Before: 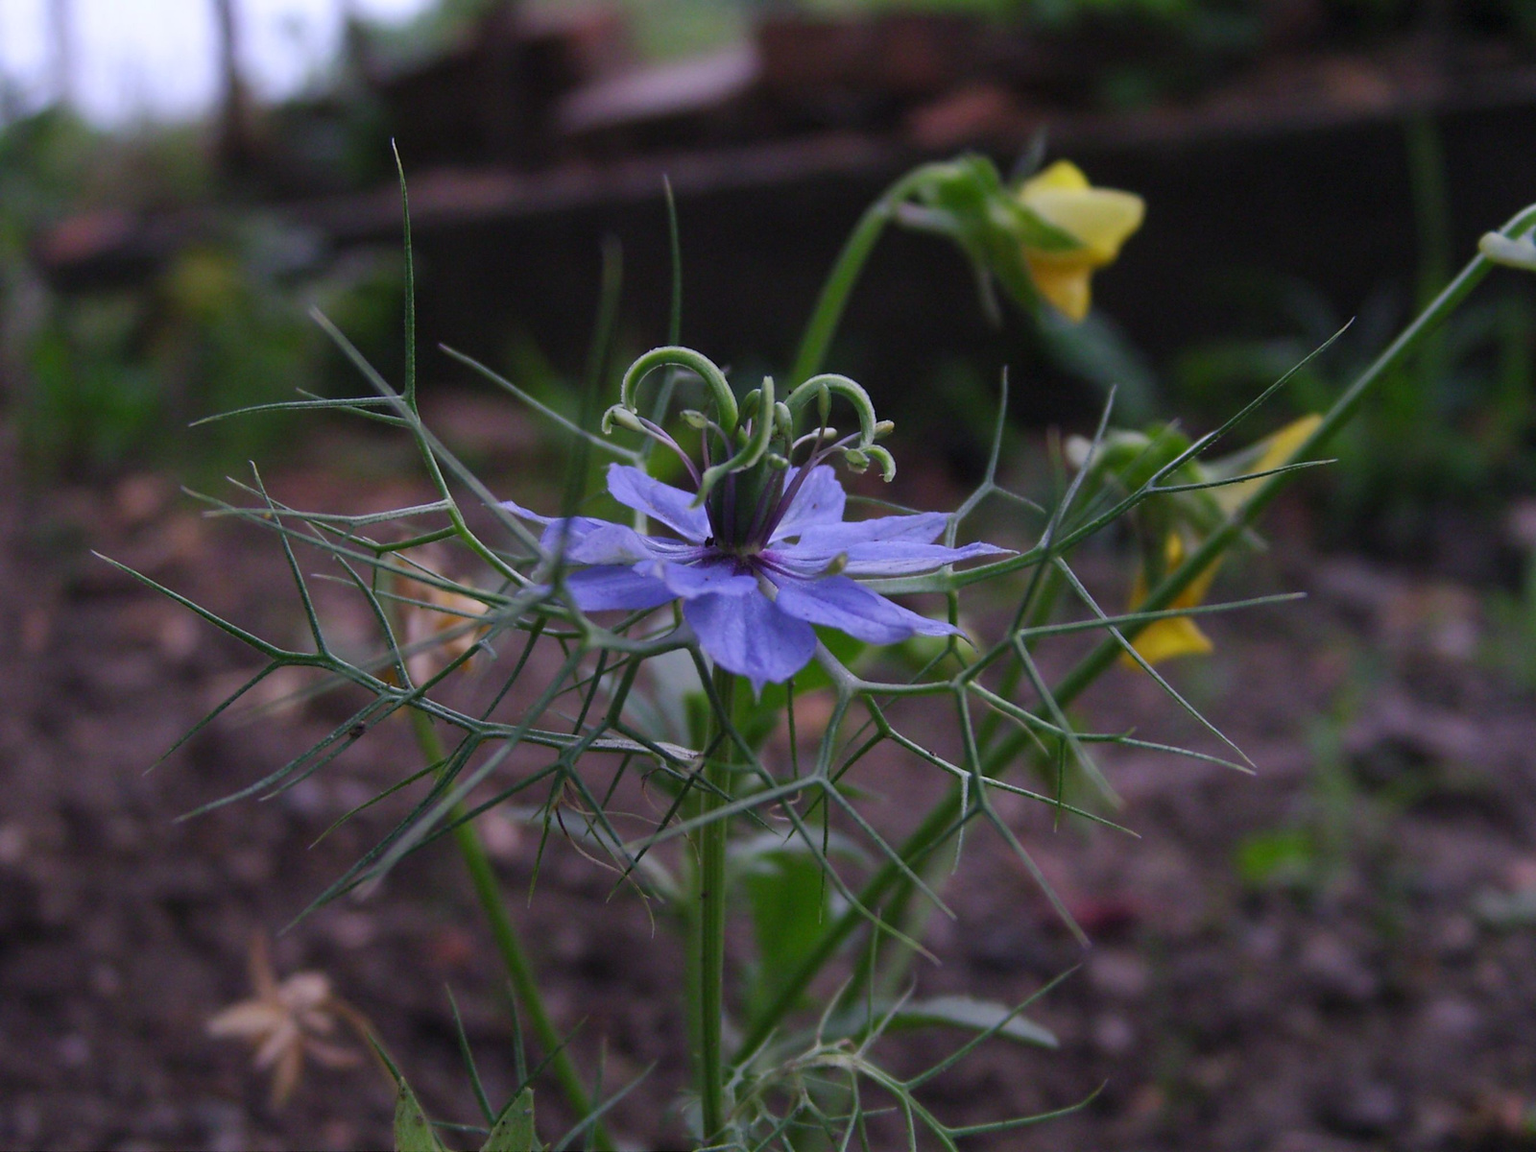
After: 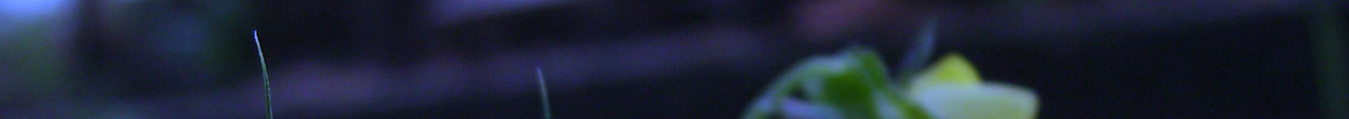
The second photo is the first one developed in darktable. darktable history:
crop and rotate: left 9.644%, top 9.491%, right 6.021%, bottom 80.509%
white balance: red 0.766, blue 1.537
graduated density: rotation -0.352°, offset 57.64
